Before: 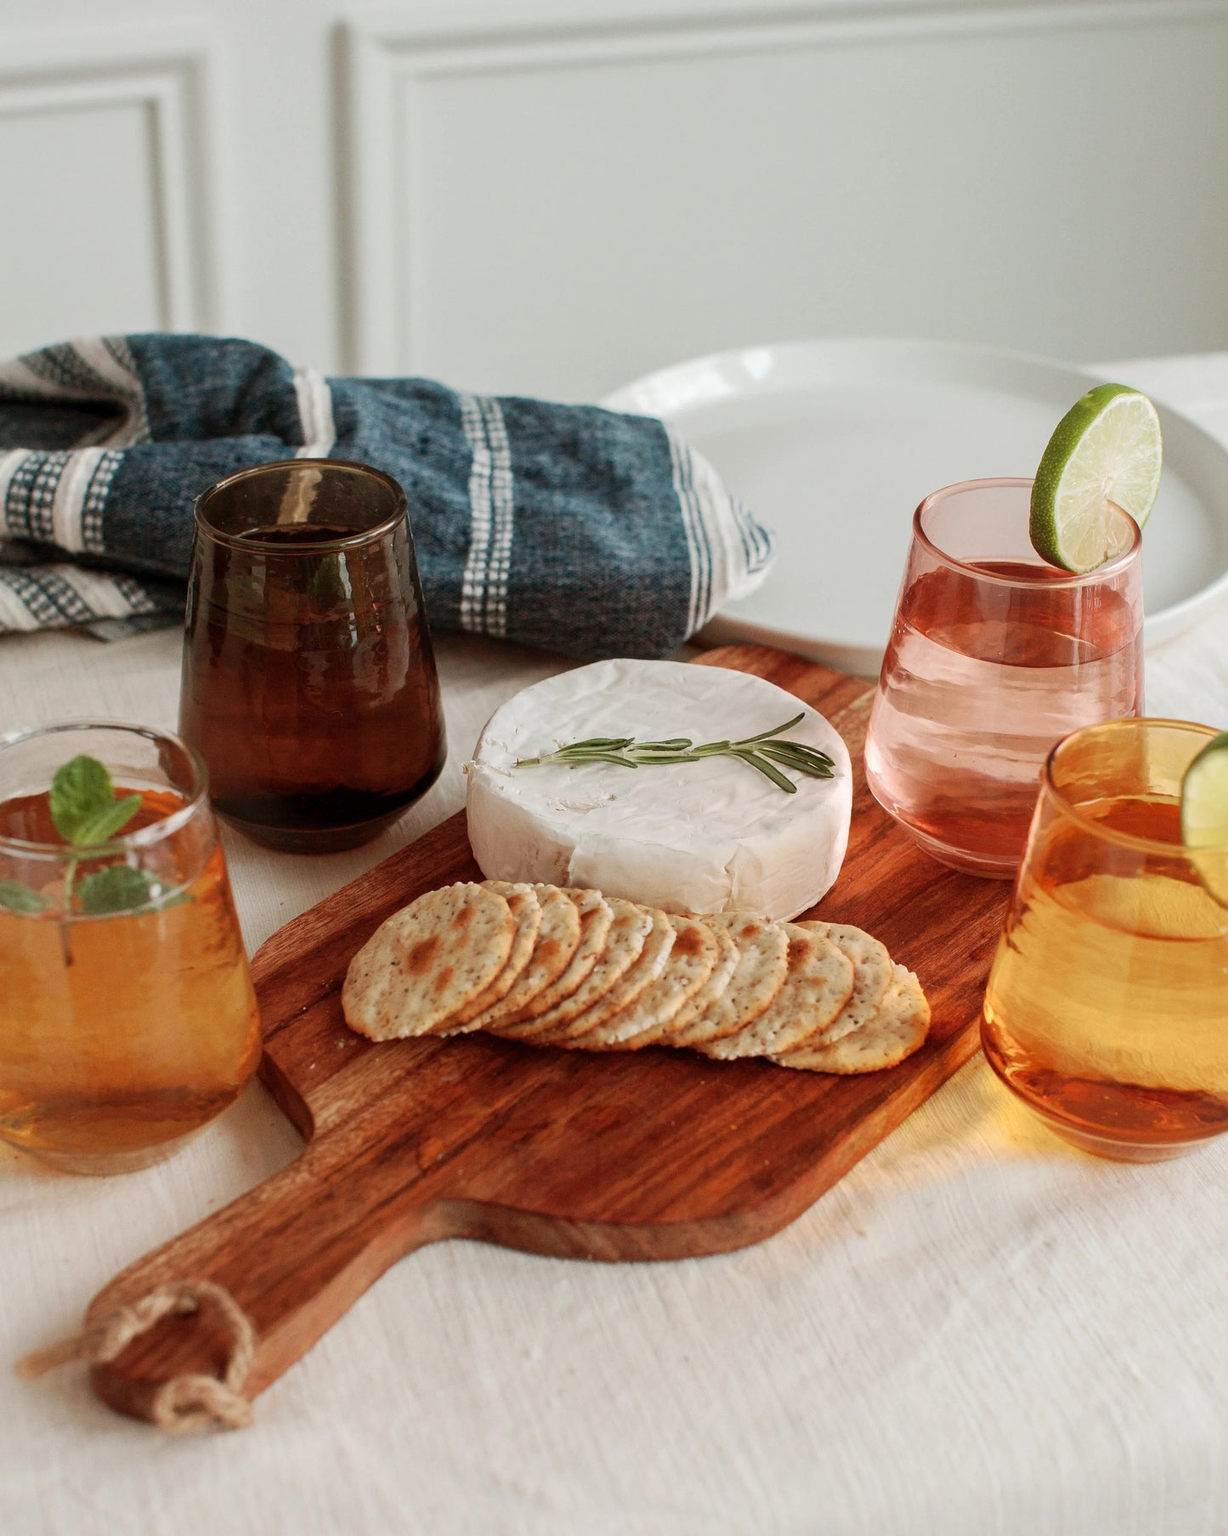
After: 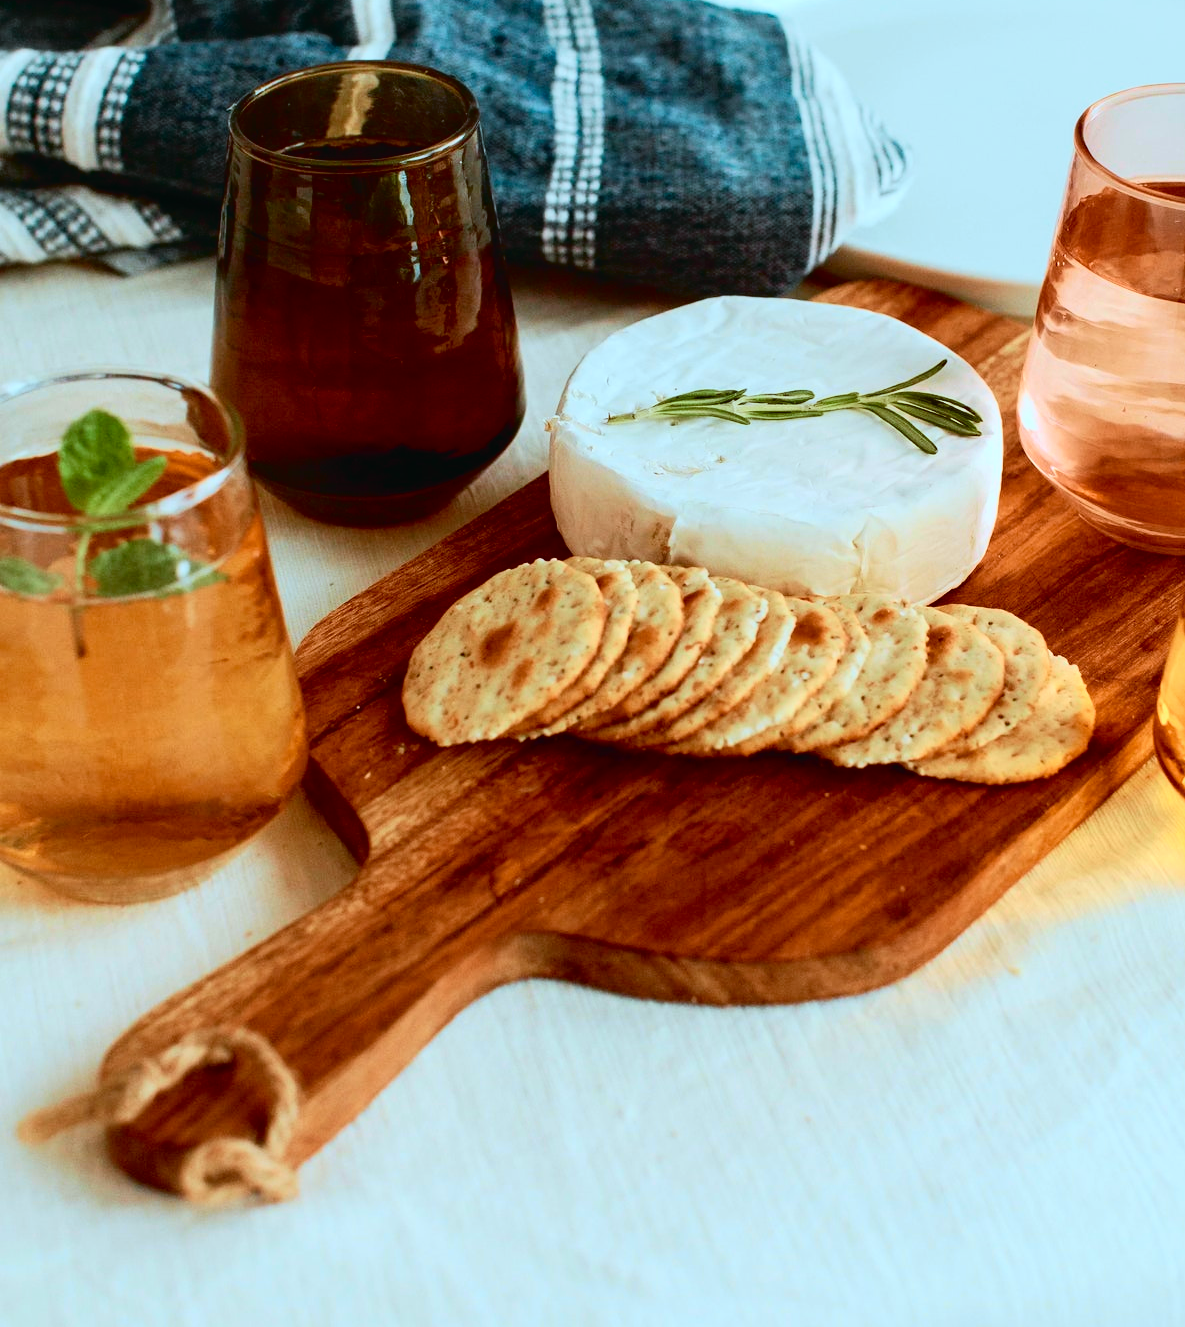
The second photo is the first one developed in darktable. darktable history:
color correction: highlights a* -11.71, highlights b* -15.58
tone curve: curves: ch0 [(0, 0.021) (0.148, 0.076) (0.232, 0.191) (0.398, 0.423) (0.572, 0.672) (0.705, 0.812) (0.877, 0.931) (0.99, 0.987)]; ch1 [(0, 0) (0.377, 0.325) (0.493, 0.486) (0.508, 0.502) (0.515, 0.514) (0.554, 0.586) (0.623, 0.658) (0.701, 0.704) (0.778, 0.751) (1, 1)]; ch2 [(0, 0) (0.431, 0.398) (0.485, 0.486) (0.495, 0.498) (0.511, 0.507) (0.58, 0.66) (0.679, 0.757) (0.749, 0.829) (1, 0.991)], color space Lab, independent channels
crop: top 26.531%, right 17.959%
